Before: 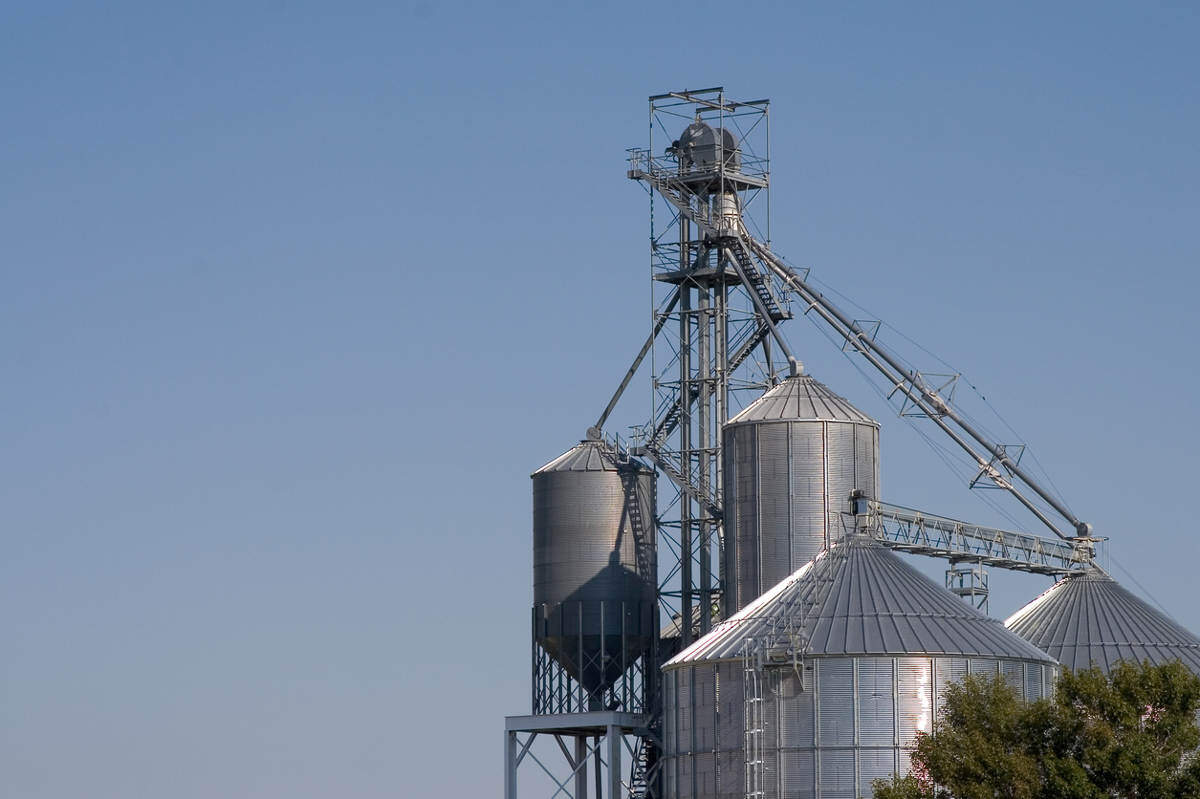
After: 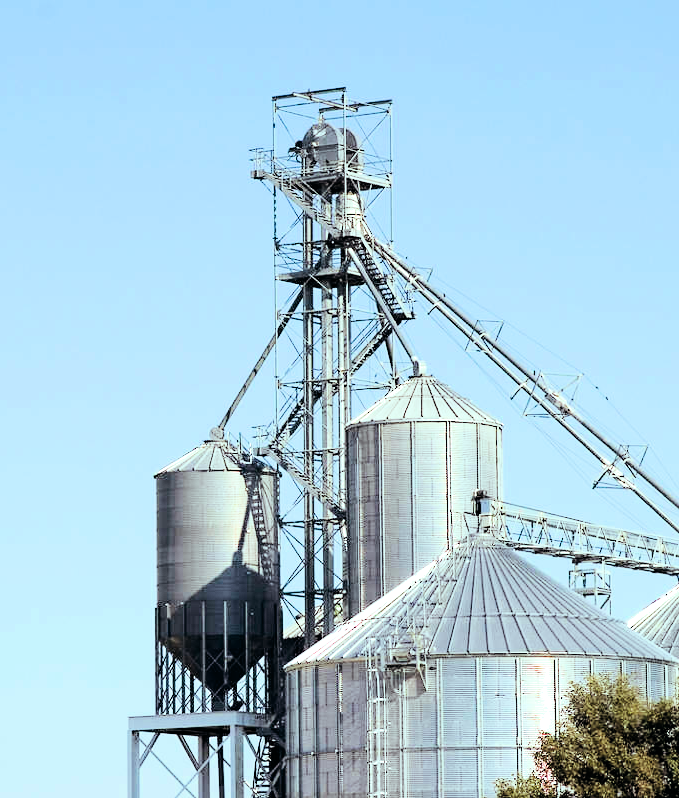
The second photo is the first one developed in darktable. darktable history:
filmic rgb: black relative exposure -5 EV, hardness 2.88, contrast 1.3
white balance: red 1.029, blue 0.92
crop: left 31.458%, top 0%, right 11.876%
sharpen: radius 5.325, amount 0.312, threshold 26.433
exposure: black level correction 0, exposure 1.5 EV, compensate exposure bias true, compensate highlight preservation false
tone equalizer: -8 EV -0.75 EV, -7 EV -0.7 EV, -6 EV -0.6 EV, -5 EV -0.4 EV, -3 EV 0.4 EV, -2 EV 0.6 EV, -1 EV 0.7 EV, +0 EV 0.75 EV, edges refinement/feathering 500, mask exposure compensation -1.57 EV, preserve details no
color balance: lift [1.003, 0.993, 1.001, 1.007], gamma [1.018, 1.072, 0.959, 0.928], gain [0.974, 0.873, 1.031, 1.127]
